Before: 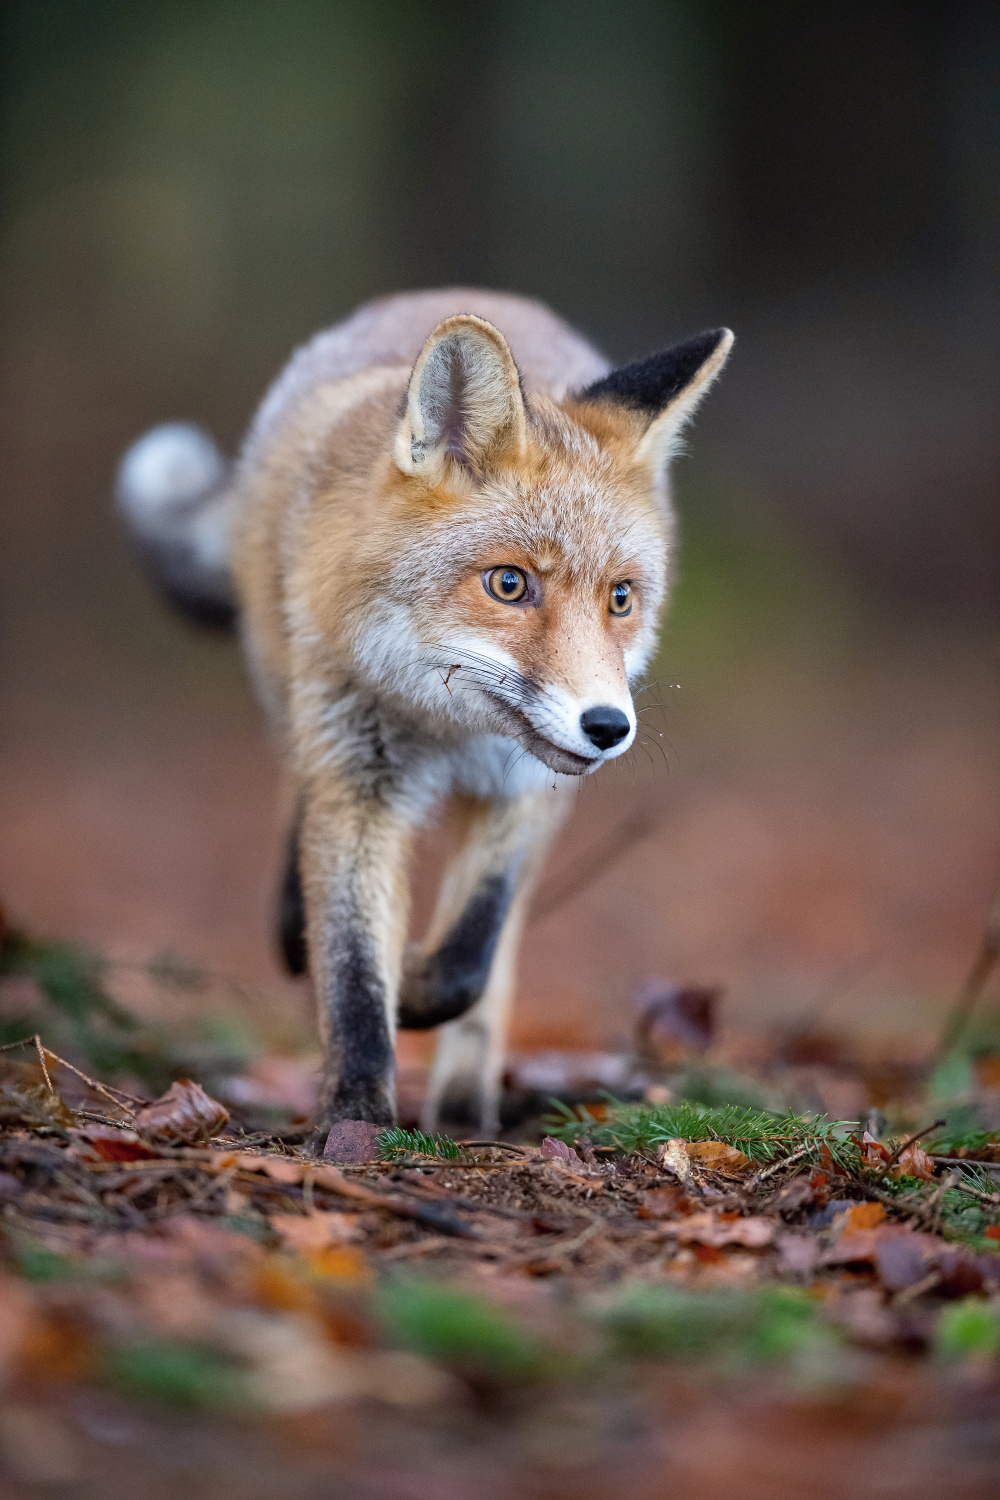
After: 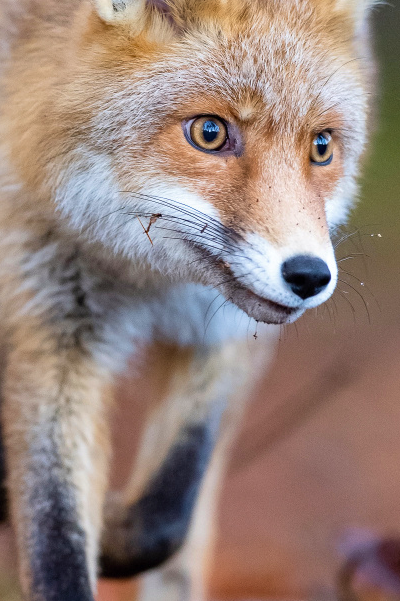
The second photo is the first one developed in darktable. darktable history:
crop: left 29.93%, top 30.104%, right 30.051%, bottom 29.78%
velvia: on, module defaults
